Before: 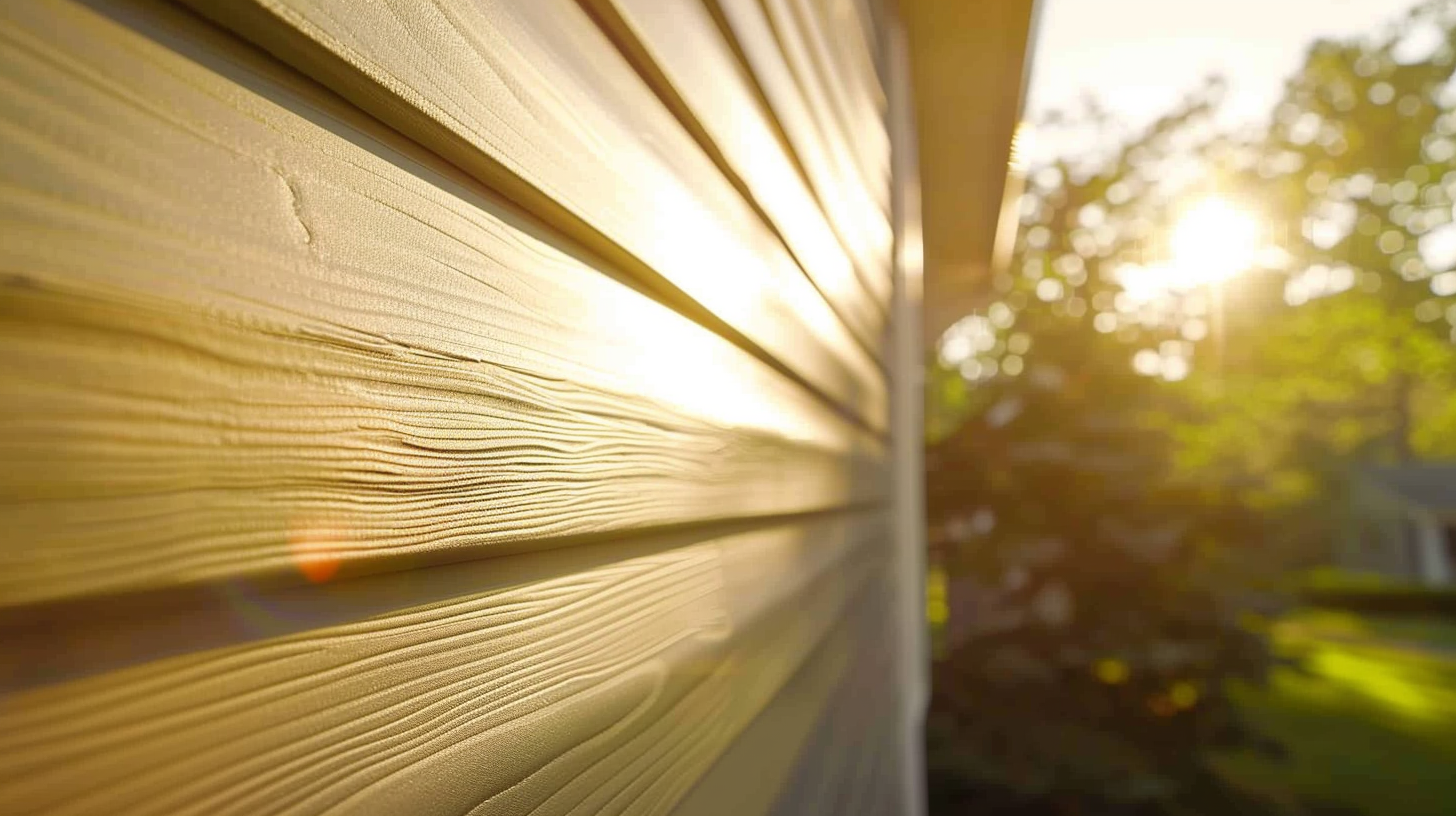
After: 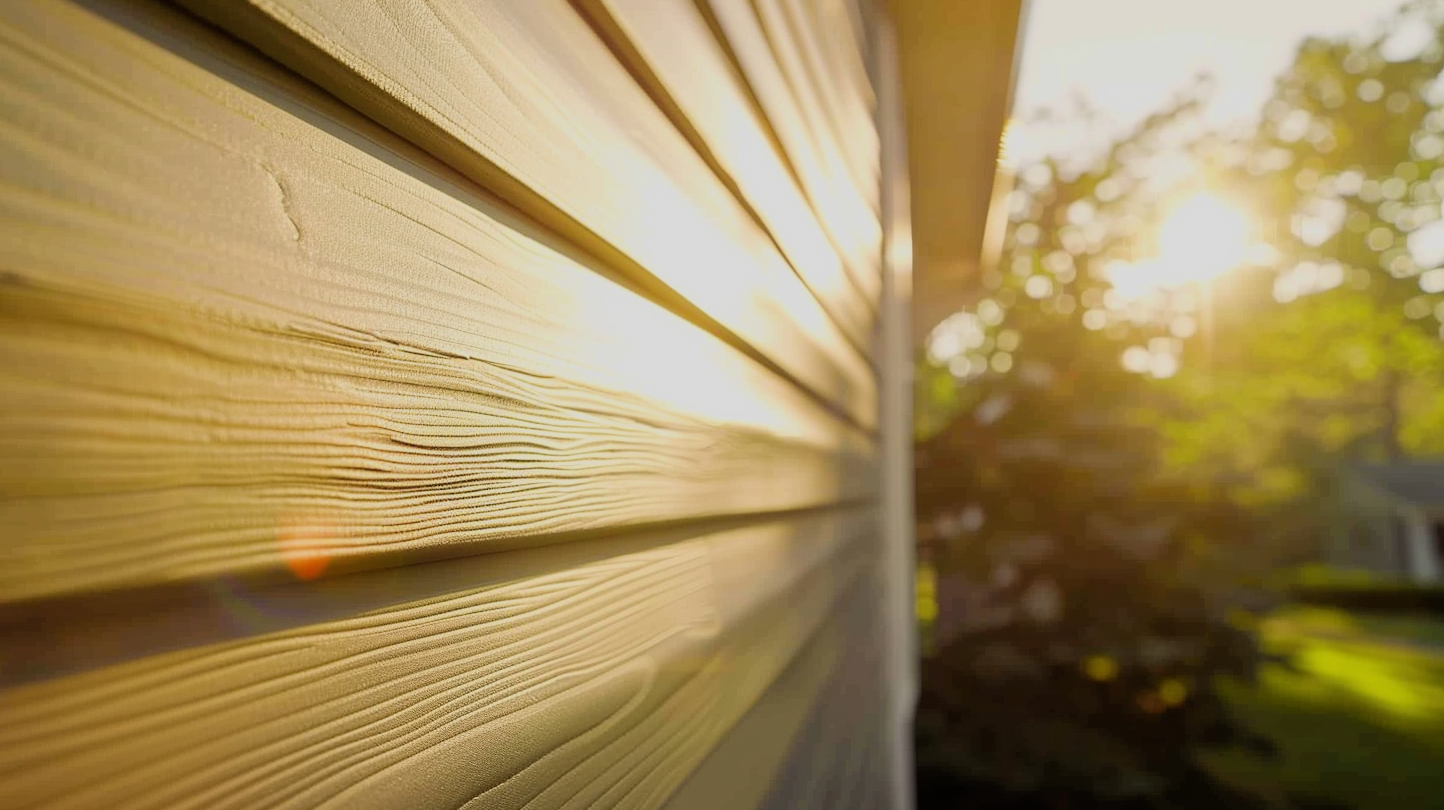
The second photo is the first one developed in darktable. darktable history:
crop and rotate: left 0.819%, top 0.384%, bottom 0.236%
filmic rgb: black relative exposure -7.65 EV, white relative exposure 4.56 EV, hardness 3.61, contrast 1.114, color science v6 (2022)
